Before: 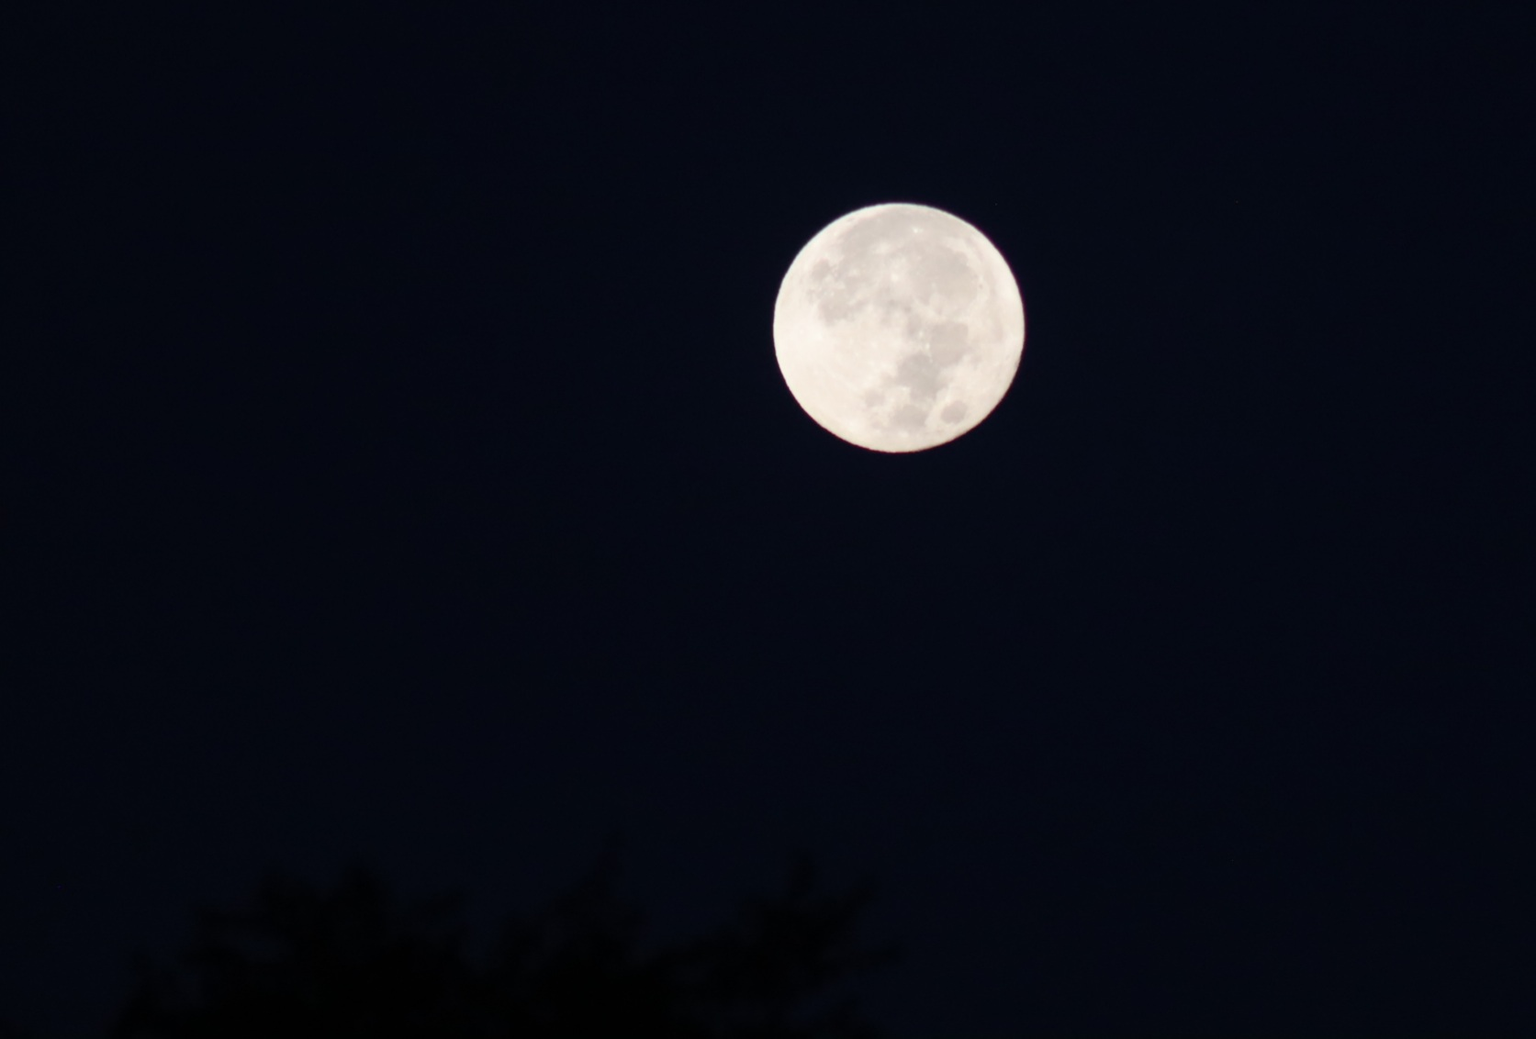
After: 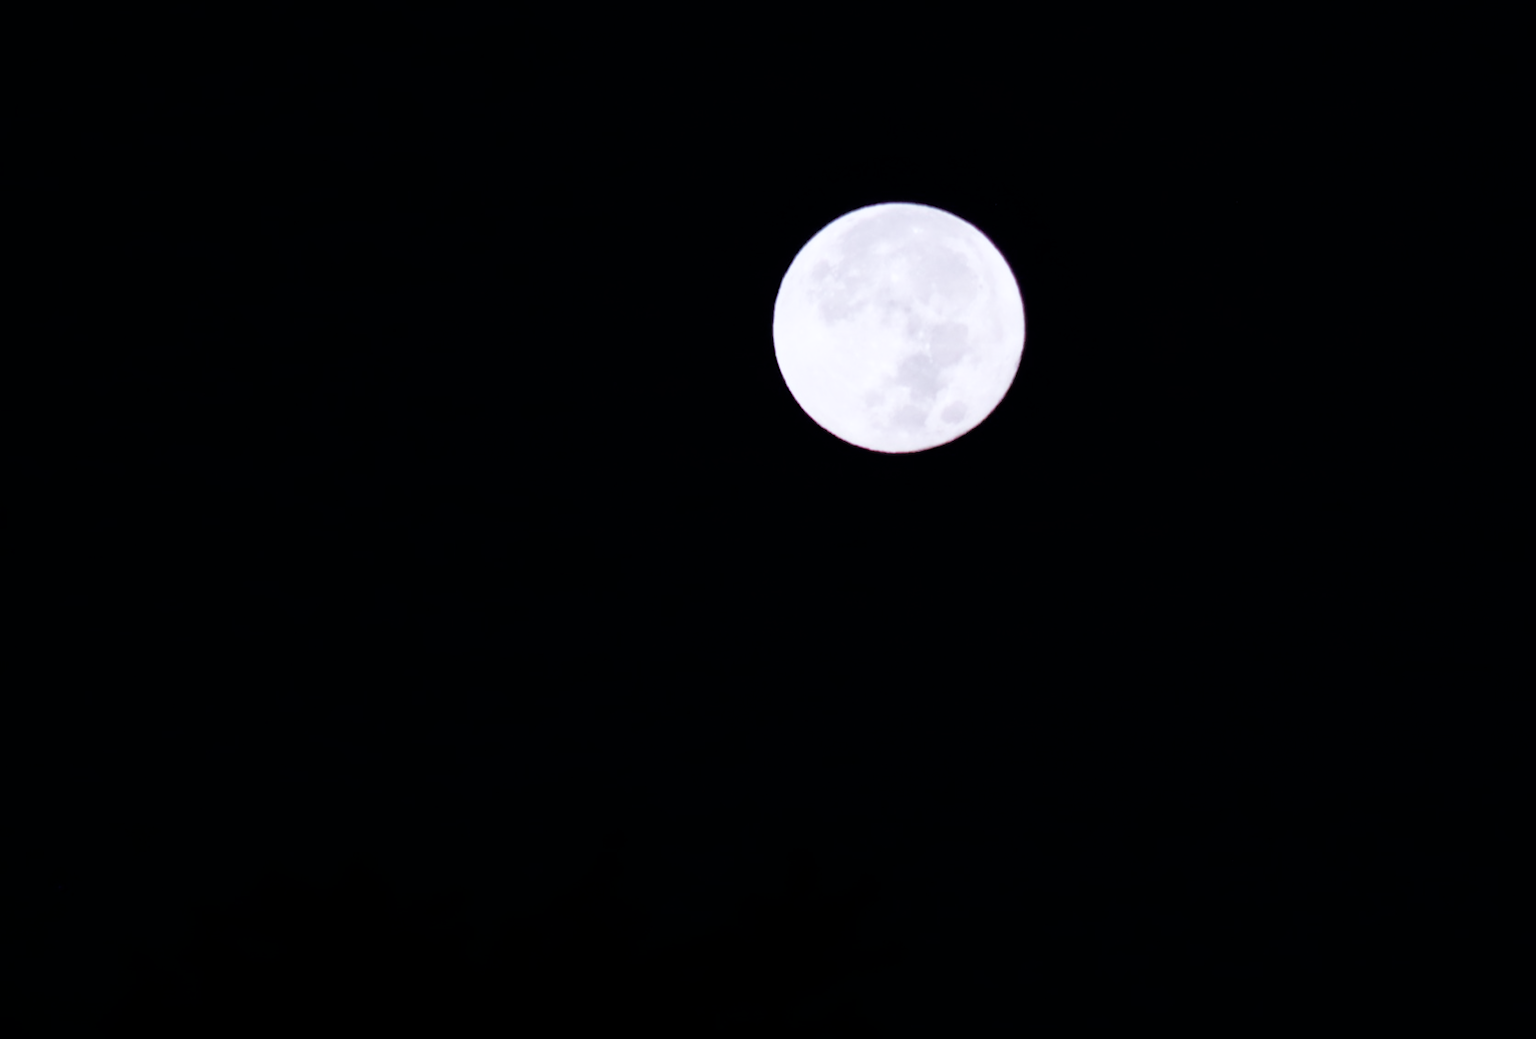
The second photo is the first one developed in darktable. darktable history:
filmic rgb: black relative exposure -5 EV, white relative exposure 3.5 EV, hardness 3.19, contrast 1.2, highlights saturation mix -50%
color calibration: illuminant as shot in camera, x 0.379, y 0.396, temperature 4138.76 K
local contrast: mode bilateral grid, contrast 20, coarseness 50, detail 150%, midtone range 0.2
exposure: black level correction 0, exposure 0.68 EV, compensate exposure bias true, compensate highlight preservation false
